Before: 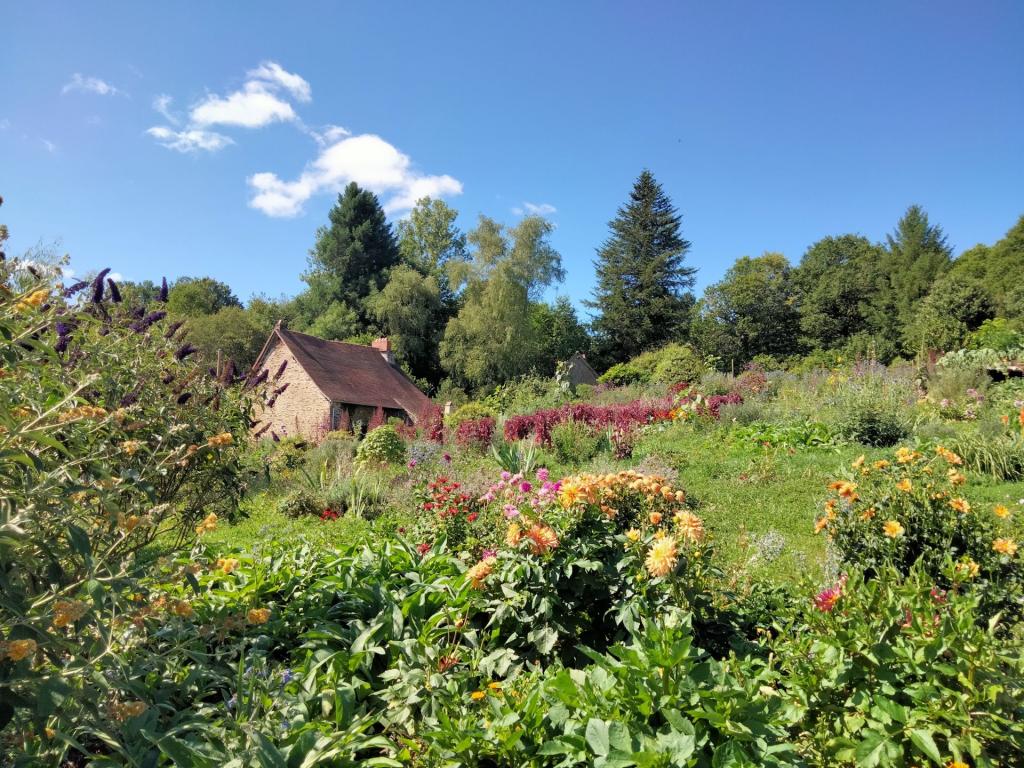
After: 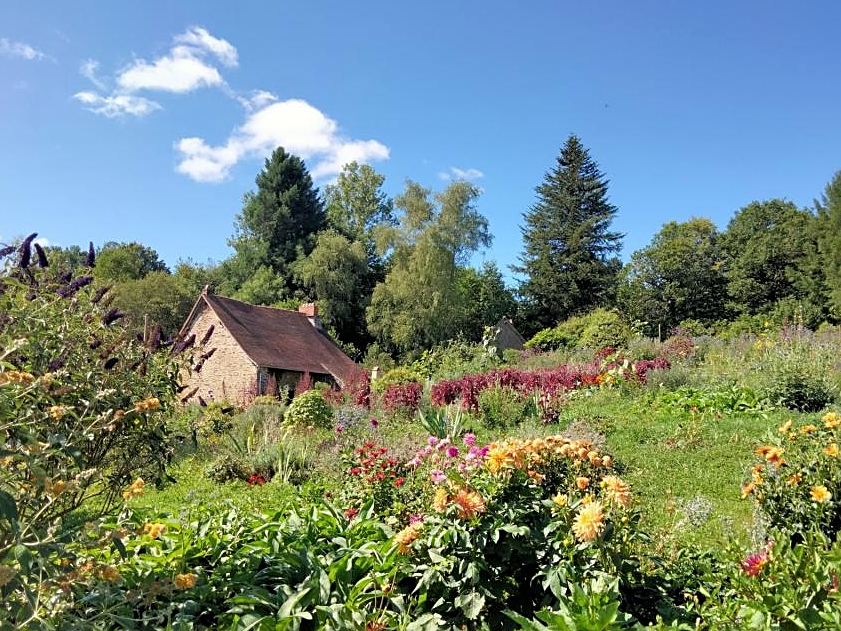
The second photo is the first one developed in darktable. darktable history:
sharpen: on, module defaults
exposure: black level correction 0.001, exposure 0.014 EV, compensate highlight preservation false
crop and rotate: left 7.196%, top 4.574%, right 10.605%, bottom 13.178%
